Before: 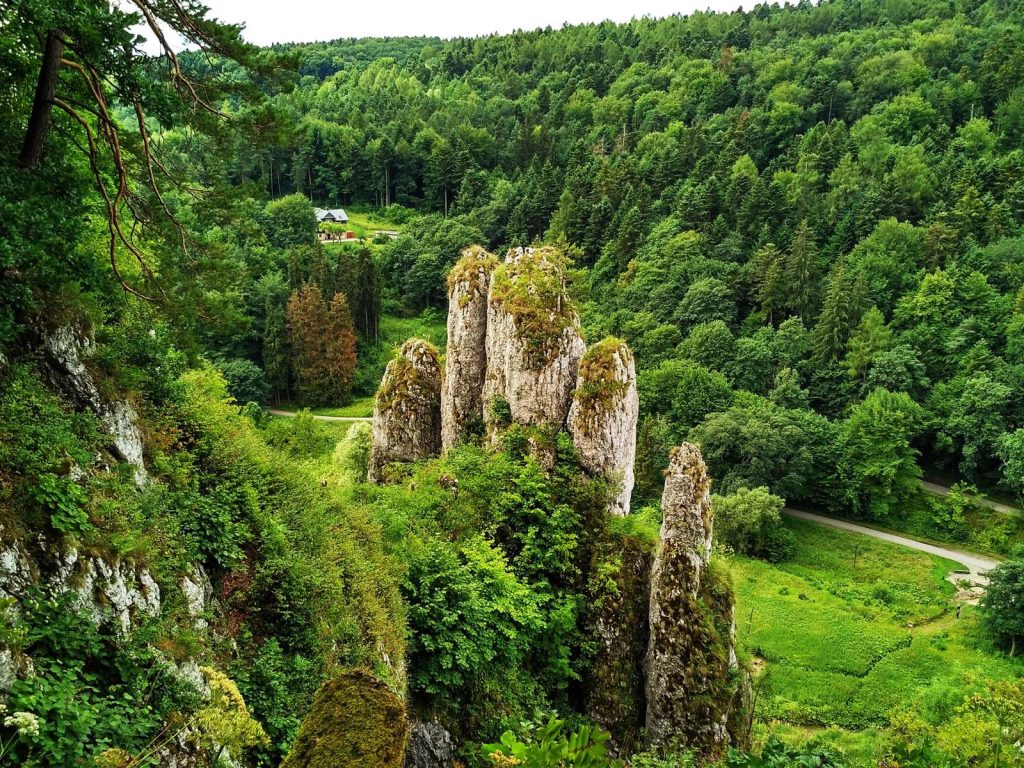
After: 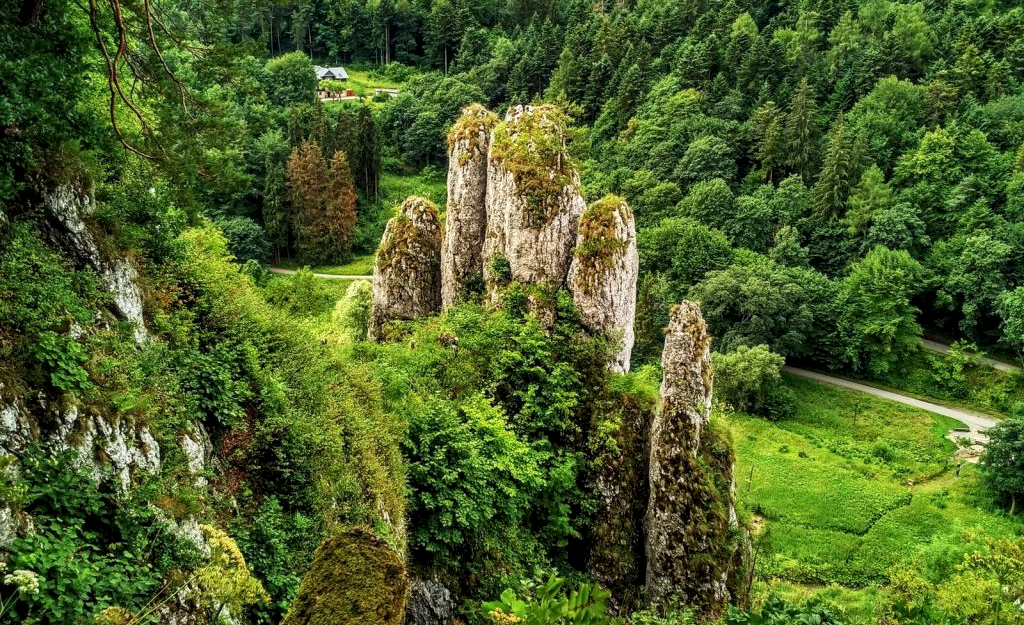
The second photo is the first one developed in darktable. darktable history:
crop and rotate: top 18.507%
local contrast: detail 130%
